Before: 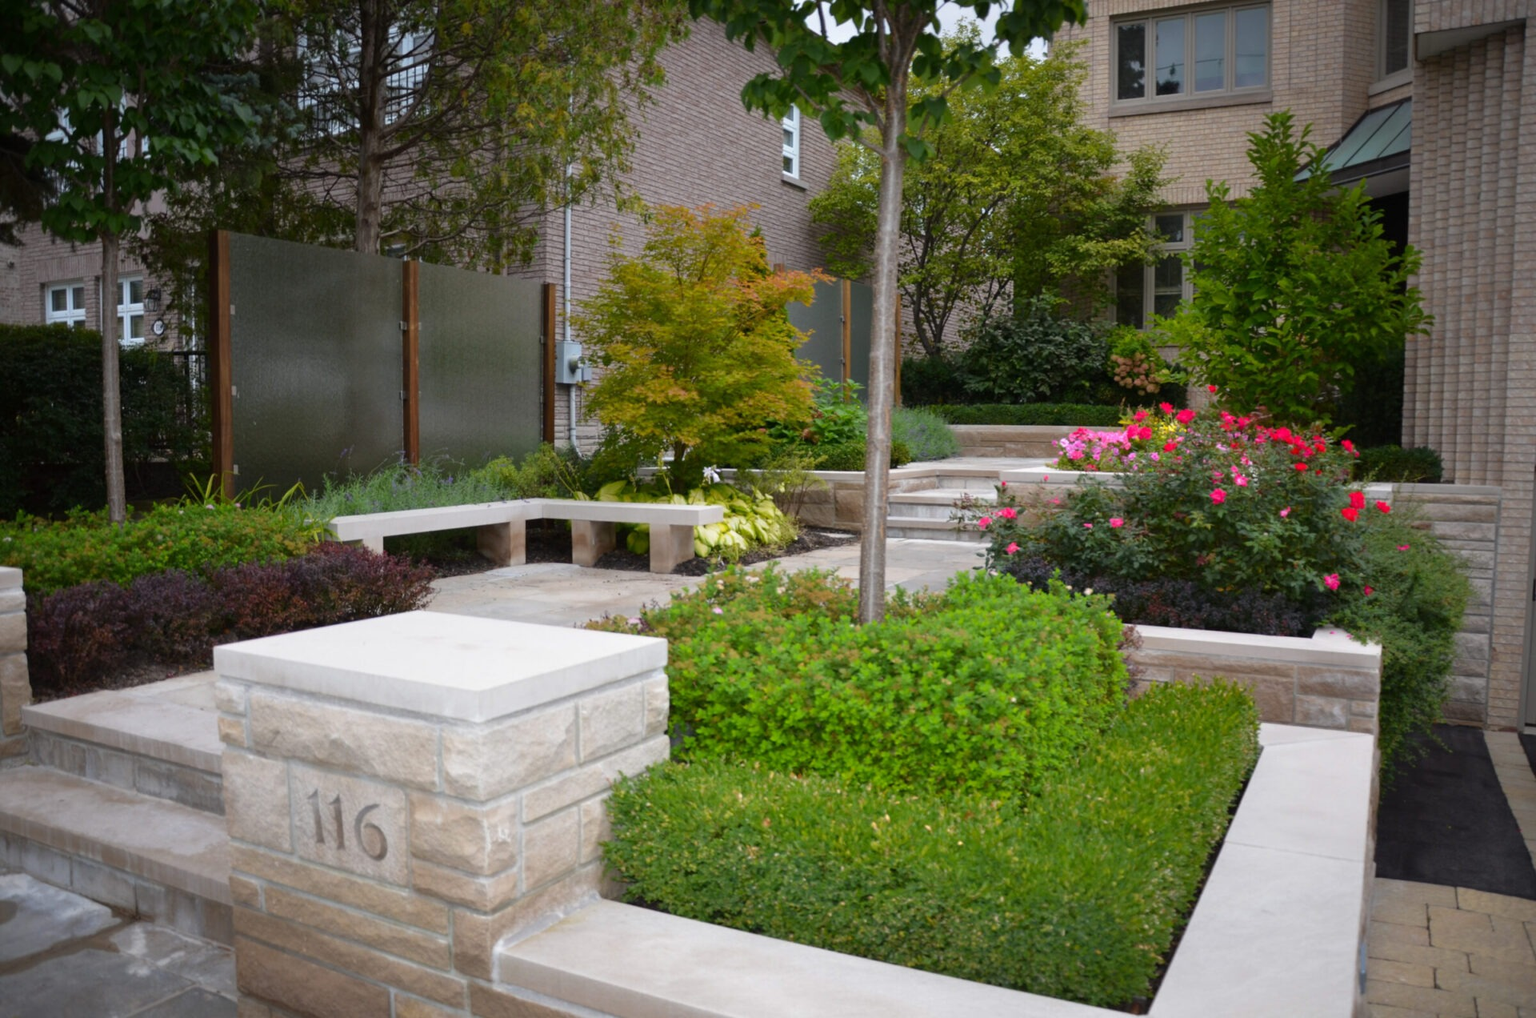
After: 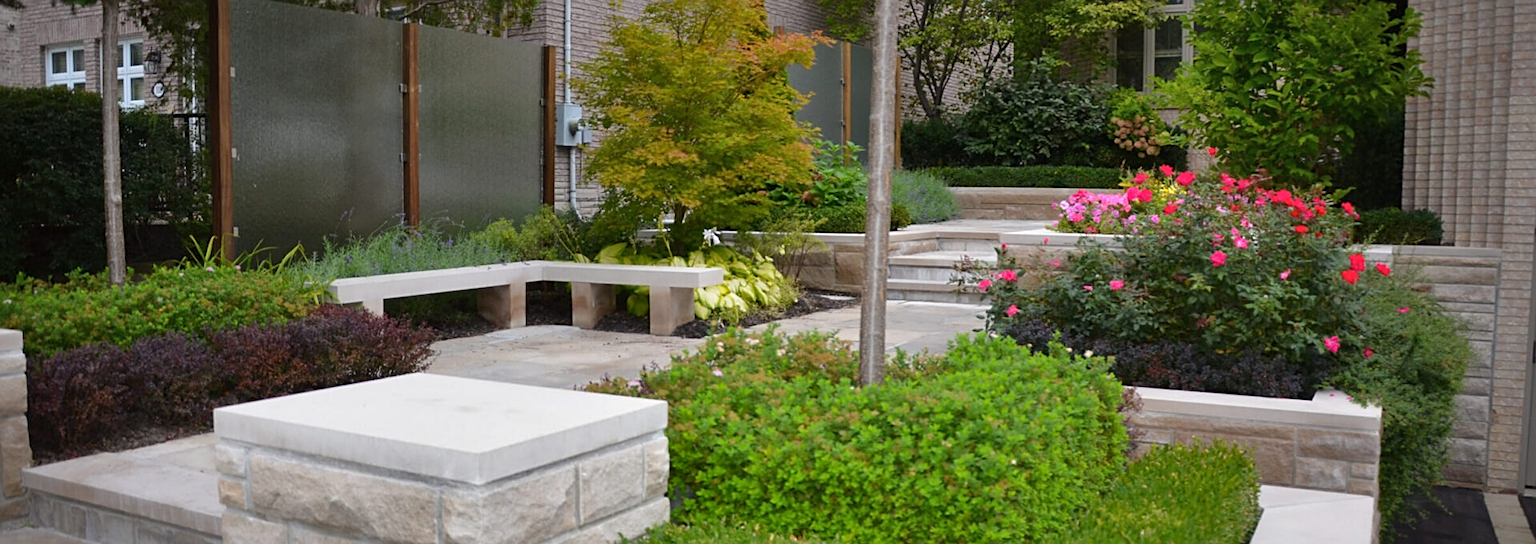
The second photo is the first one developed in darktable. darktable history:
sharpen: on, module defaults
crop and rotate: top 23.362%, bottom 23.097%
shadows and highlights: radius 107.57, shadows 40.86, highlights -71.64, low approximation 0.01, soften with gaussian
